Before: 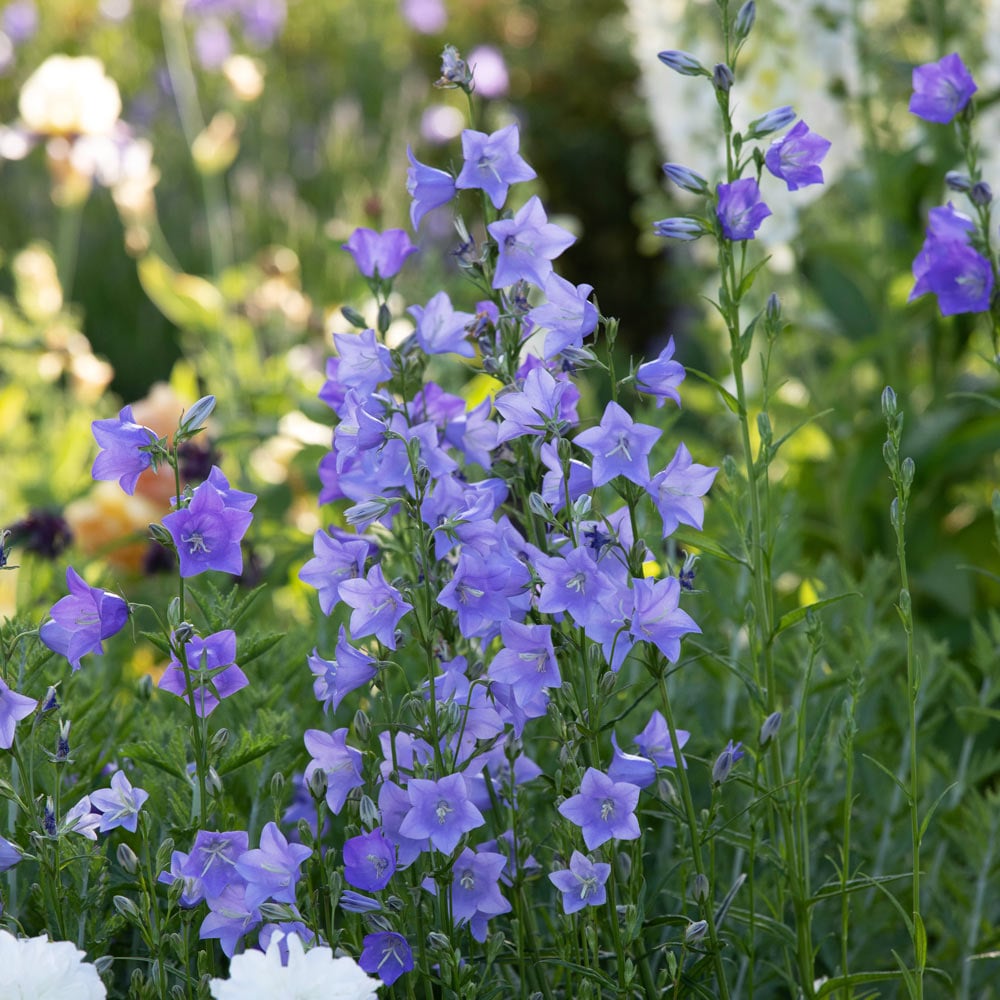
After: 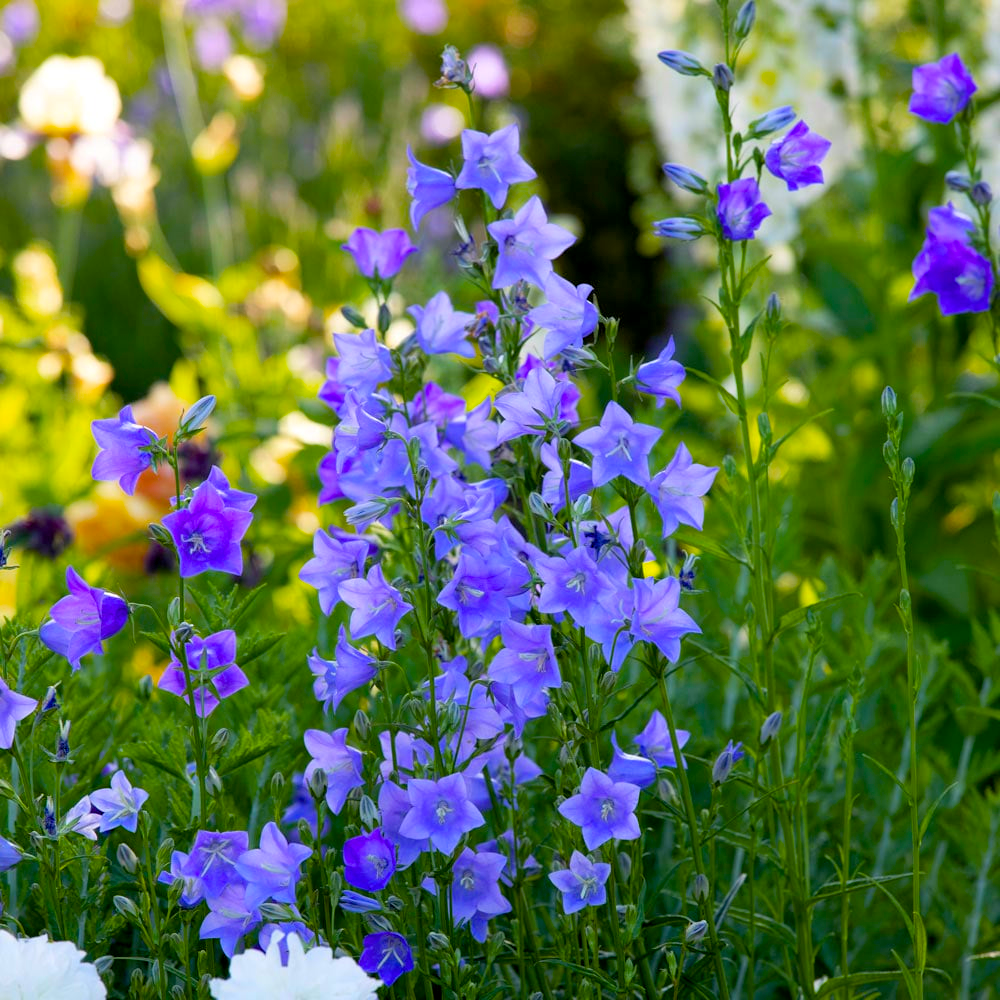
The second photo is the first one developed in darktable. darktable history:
color balance rgb: global offset › luminance -0.481%, linear chroma grading › global chroma 19.548%, perceptual saturation grading › global saturation 30.915%, perceptual brilliance grading › global brilliance 2.659%, perceptual brilliance grading › highlights -2.459%, perceptual brilliance grading › shadows 3.772%, global vibrance 20%
